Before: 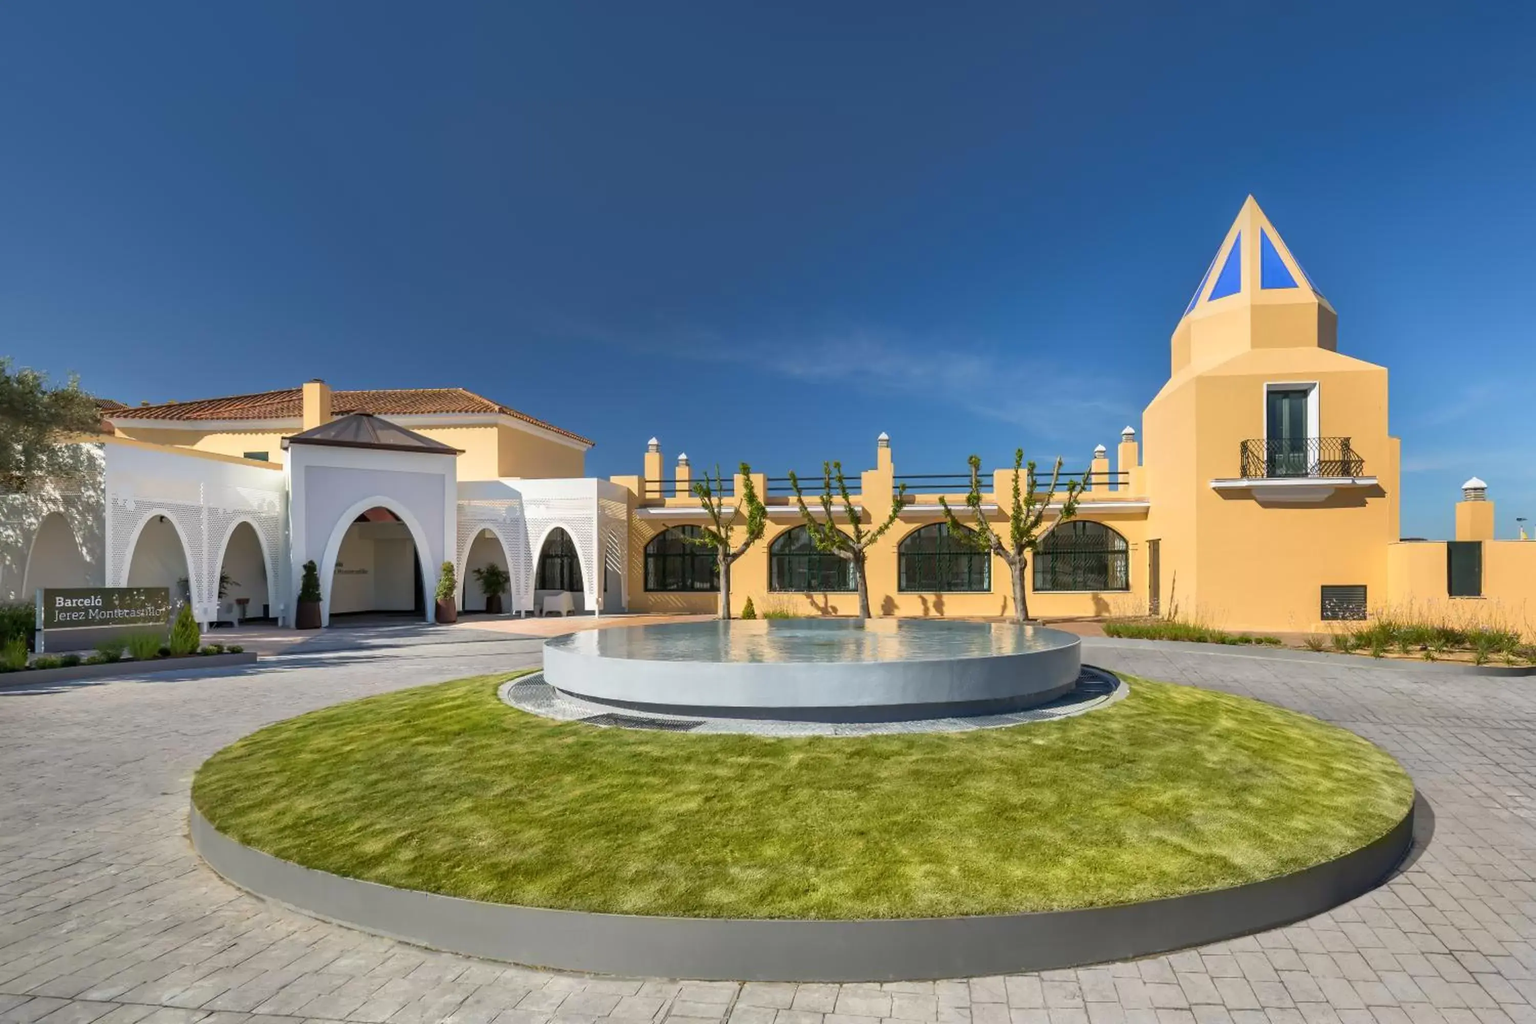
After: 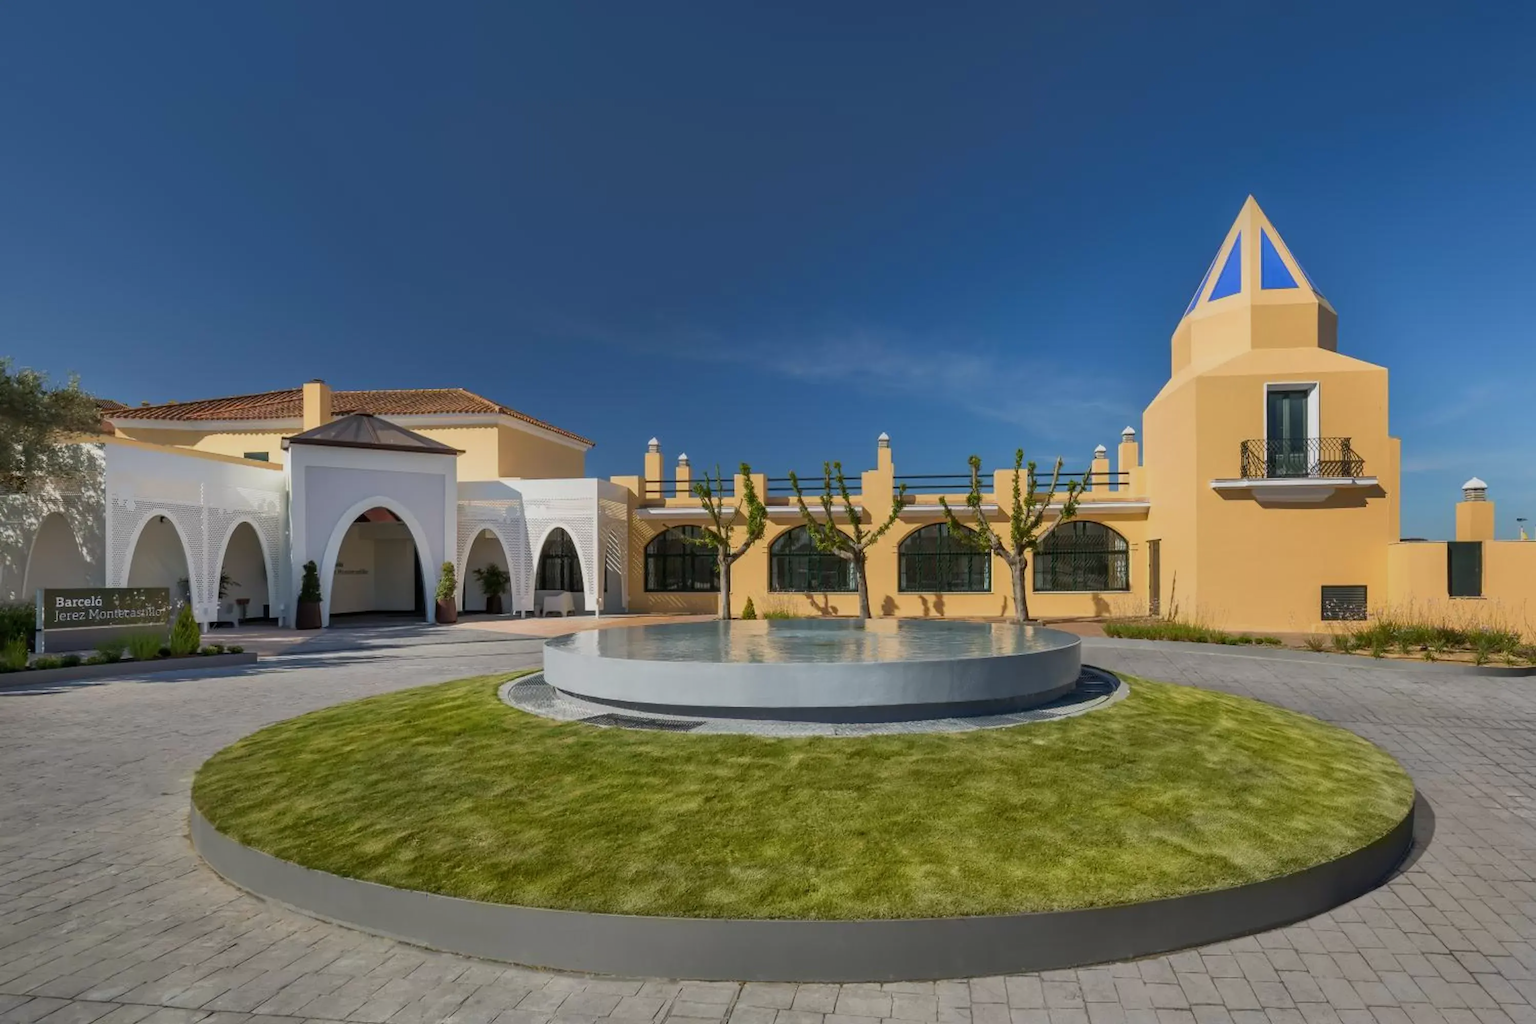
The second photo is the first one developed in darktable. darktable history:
graduated density: rotation -180°, offset 24.95
exposure: exposure -0.36 EV, compensate highlight preservation false
